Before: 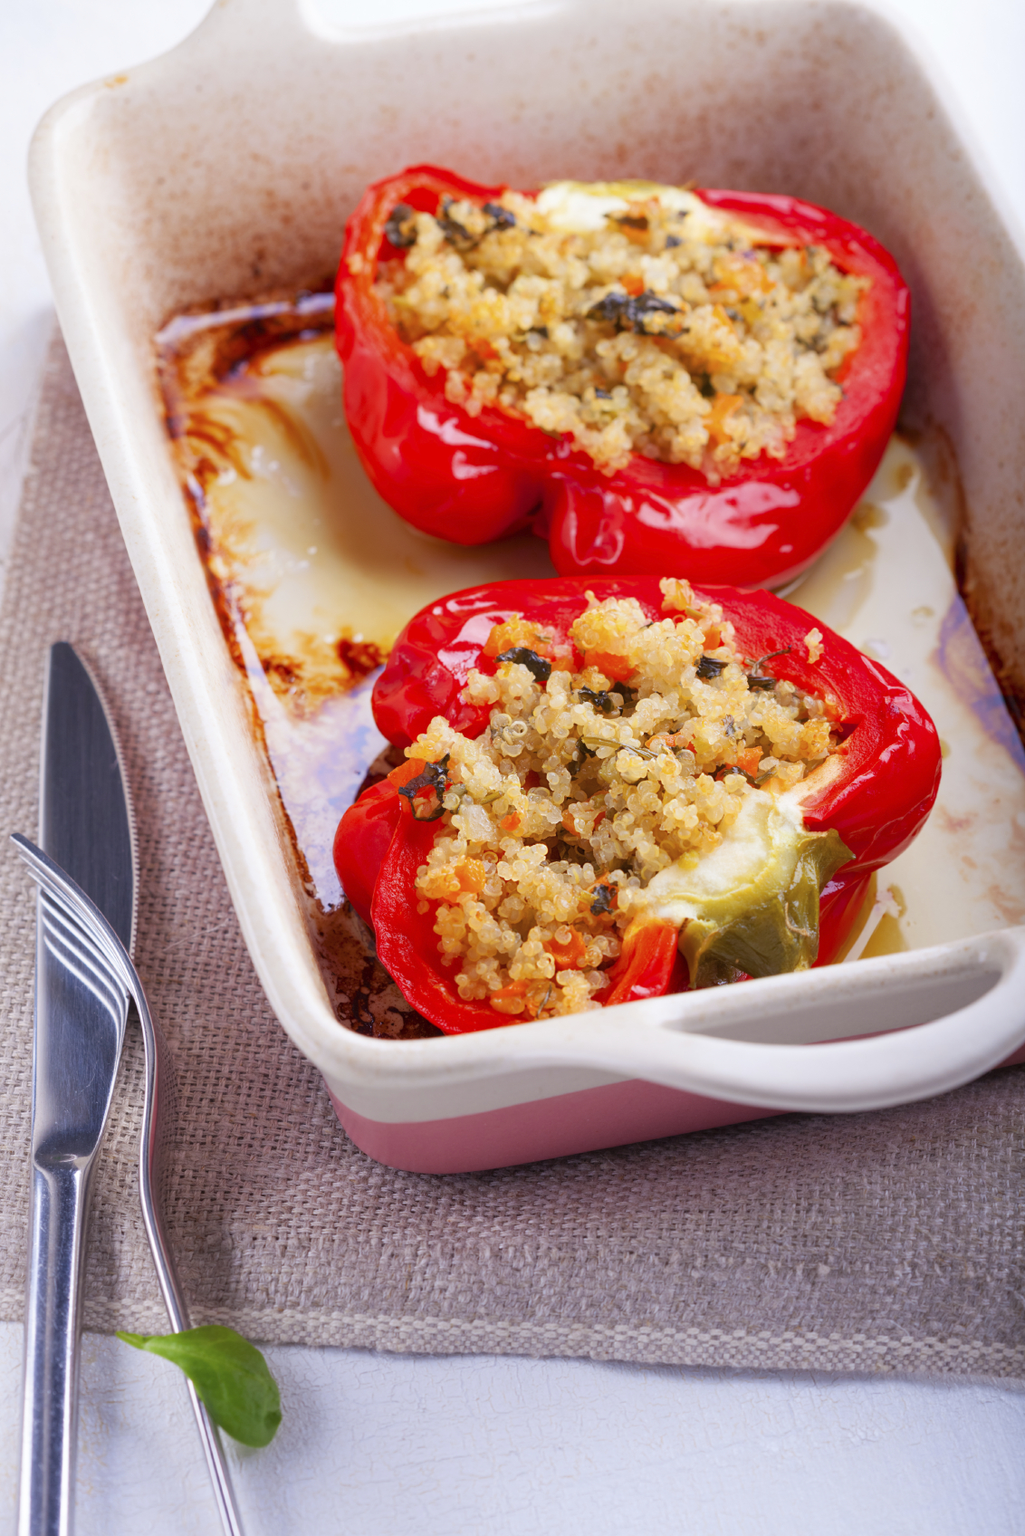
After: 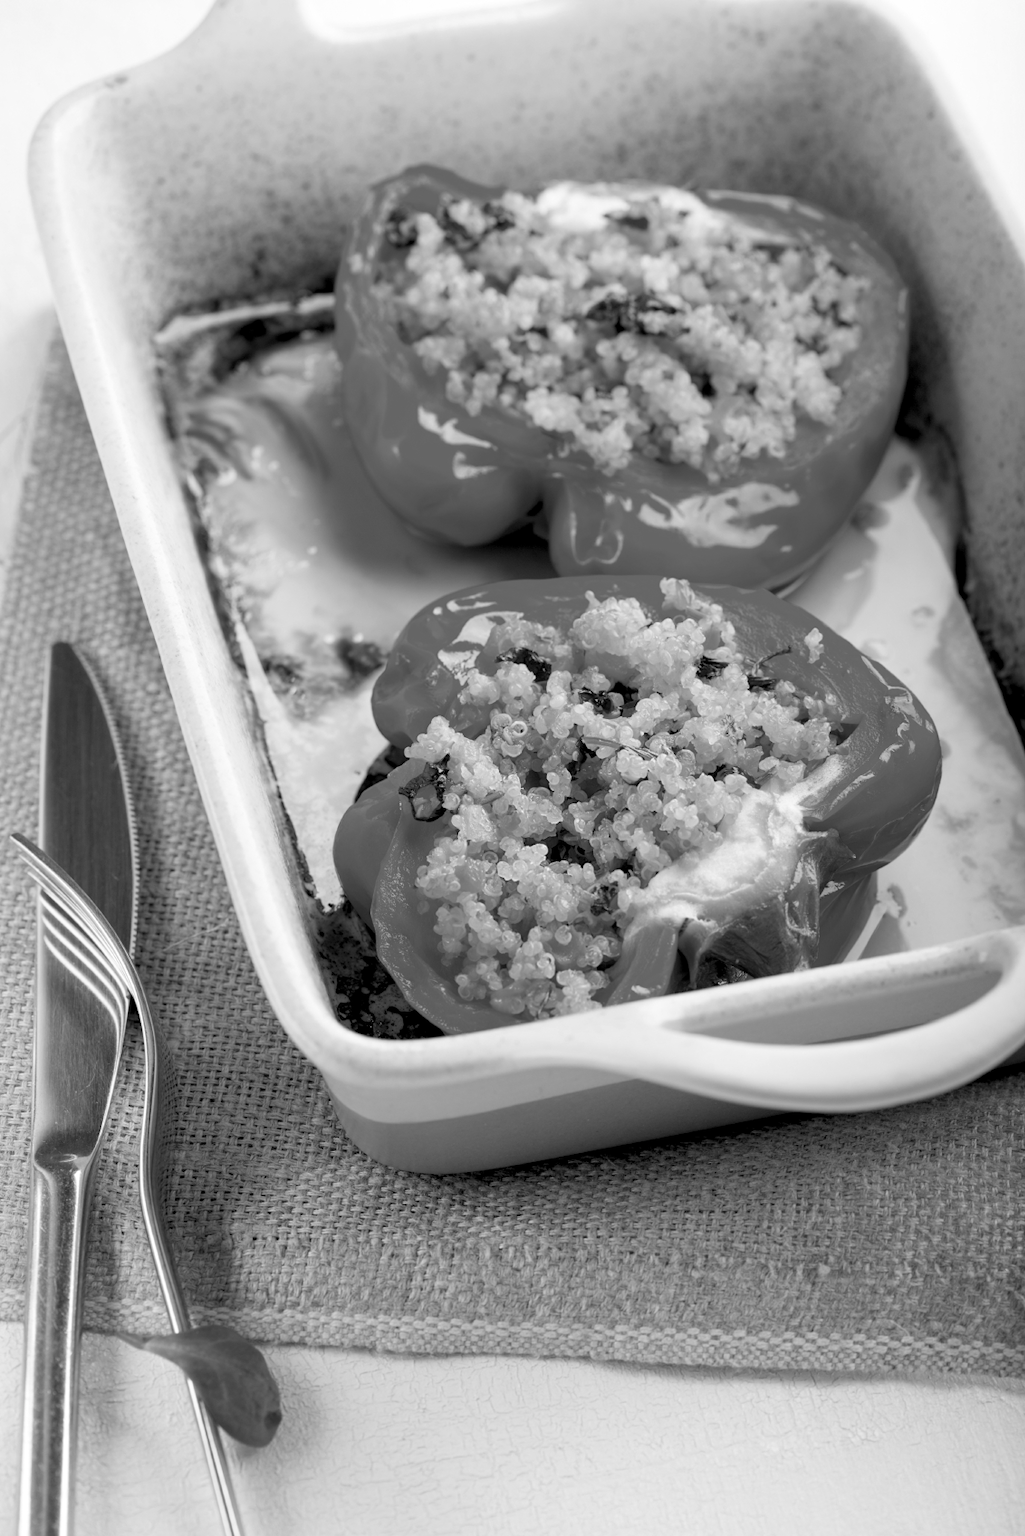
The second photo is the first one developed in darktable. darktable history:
color balance rgb: global offset › luminance -1.417%, perceptual saturation grading › global saturation -0.093%, perceptual saturation grading › highlights -17.682%, perceptual saturation grading › mid-tones 33.628%, perceptual saturation grading › shadows 50.313%
color calibration: output gray [0.21, 0.42, 0.37, 0], illuminant as shot in camera, x 0.384, y 0.38, temperature 3932.32 K
